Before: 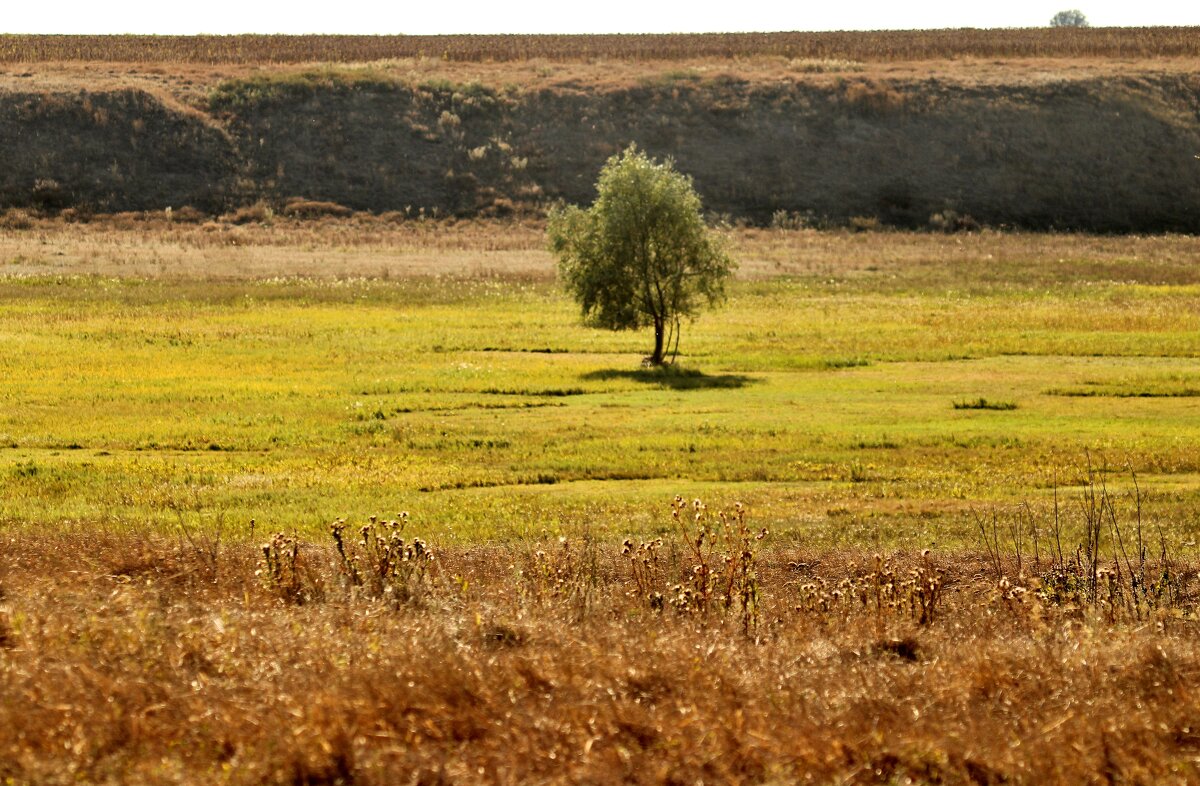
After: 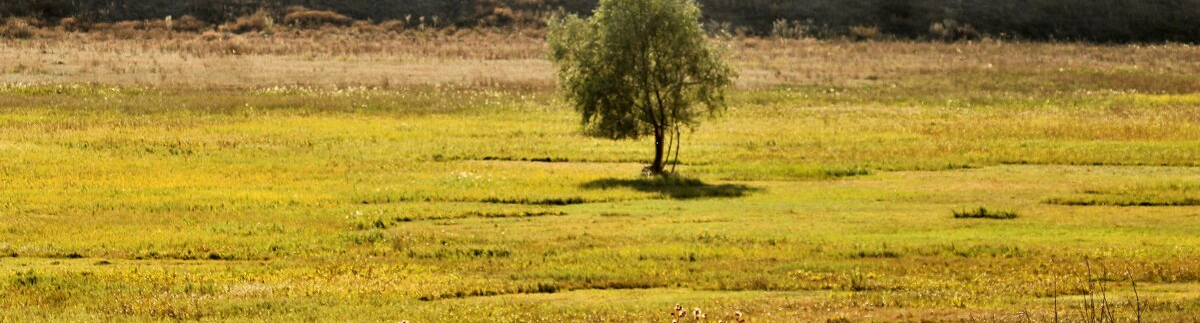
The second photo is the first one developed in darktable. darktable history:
crop and rotate: top 24.307%, bottom 34.586%
